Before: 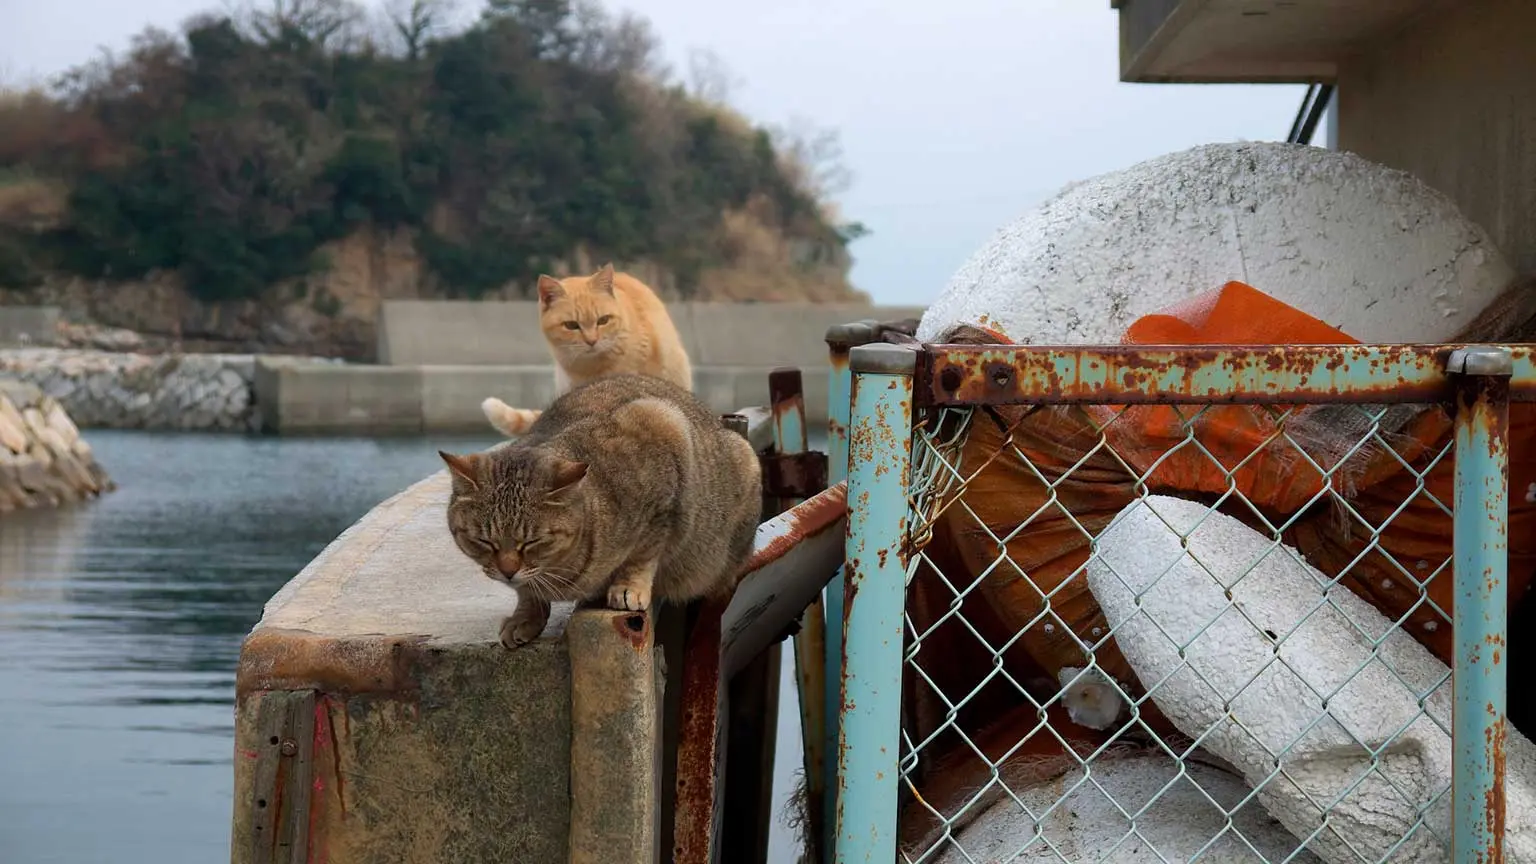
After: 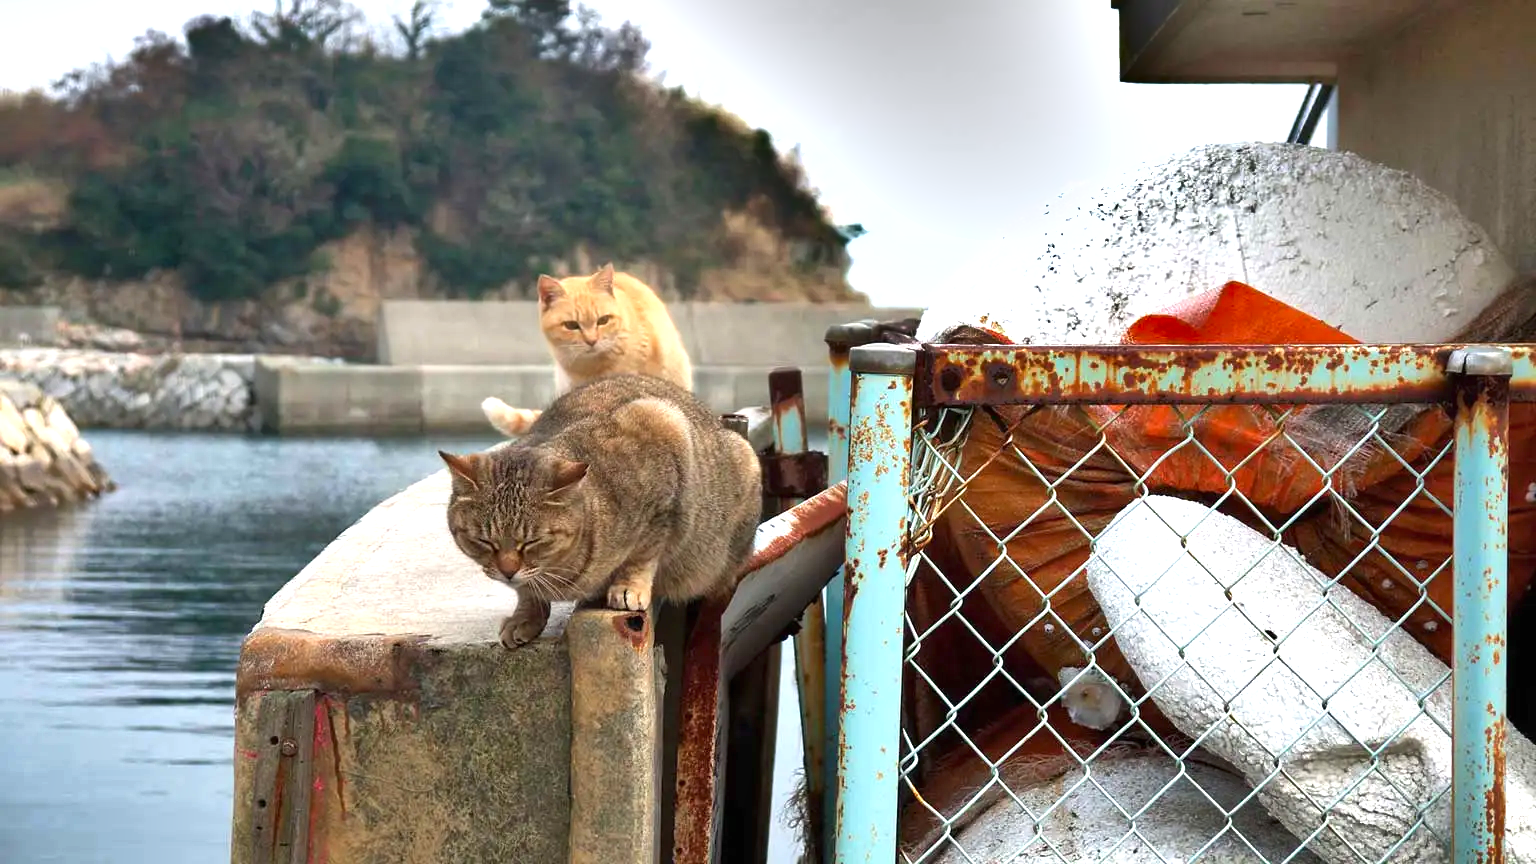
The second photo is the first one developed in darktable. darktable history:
exposure: black level correction 0, exposure 1.168 EV, compensate highlight preservation false
shadows and highlights: radius 102.62, shadows 50.35, highlights -65.11, soften with gaussian
